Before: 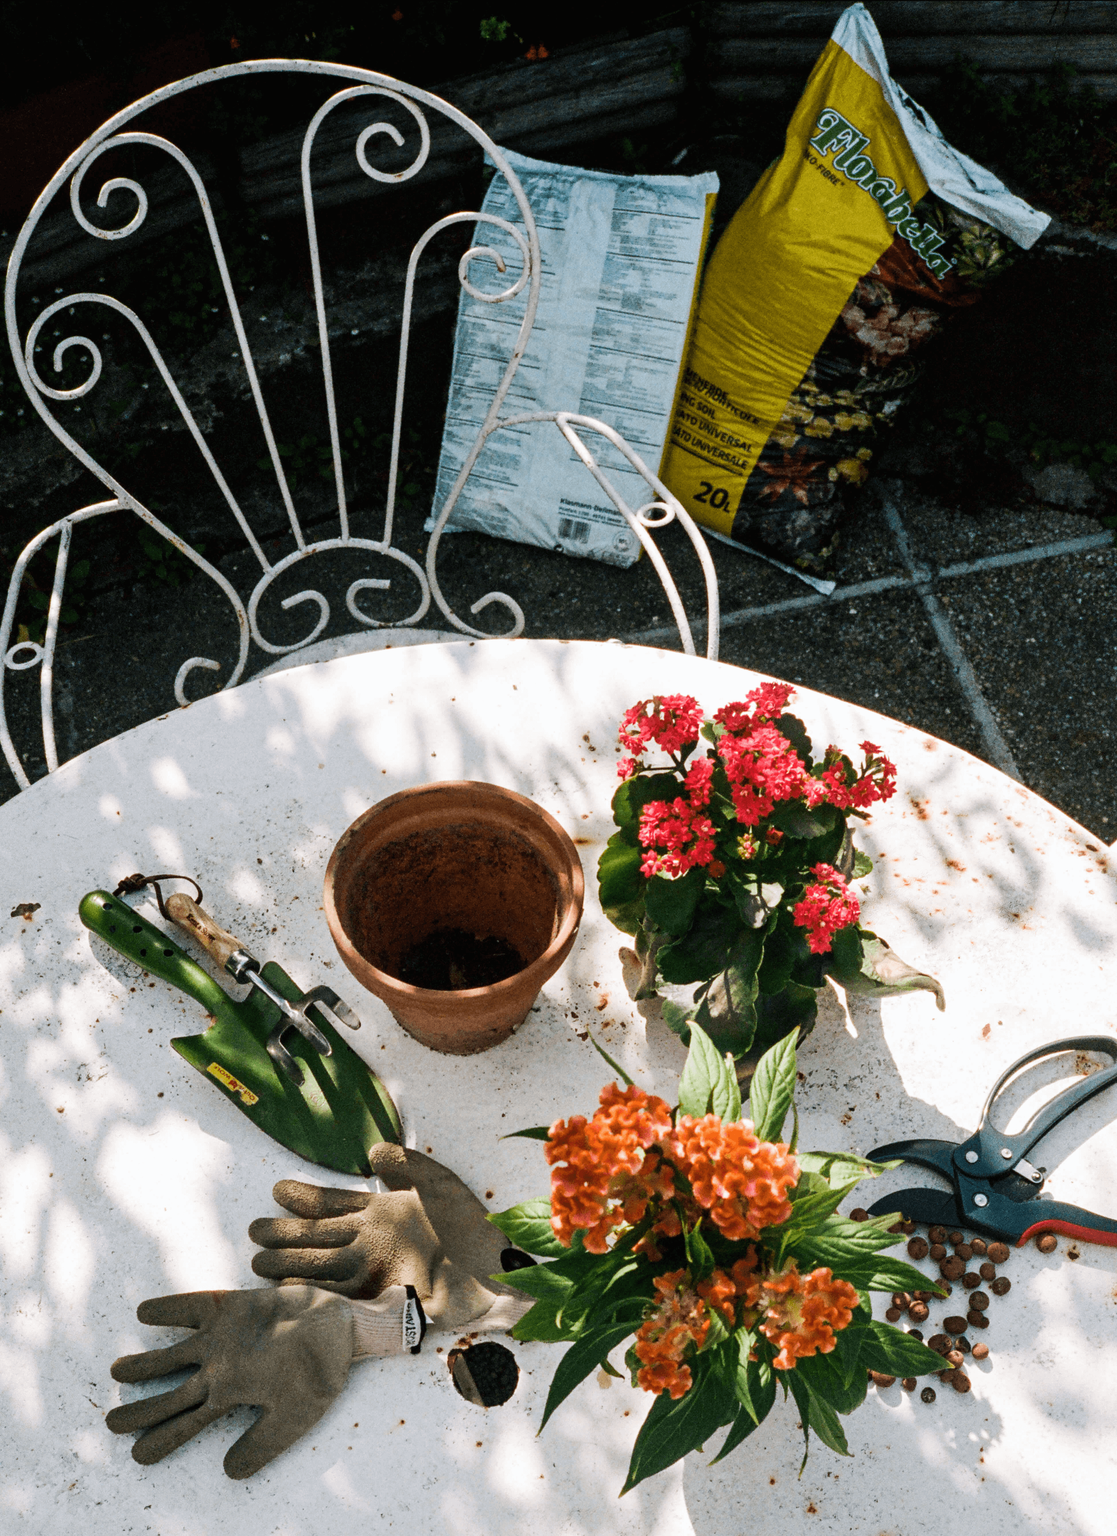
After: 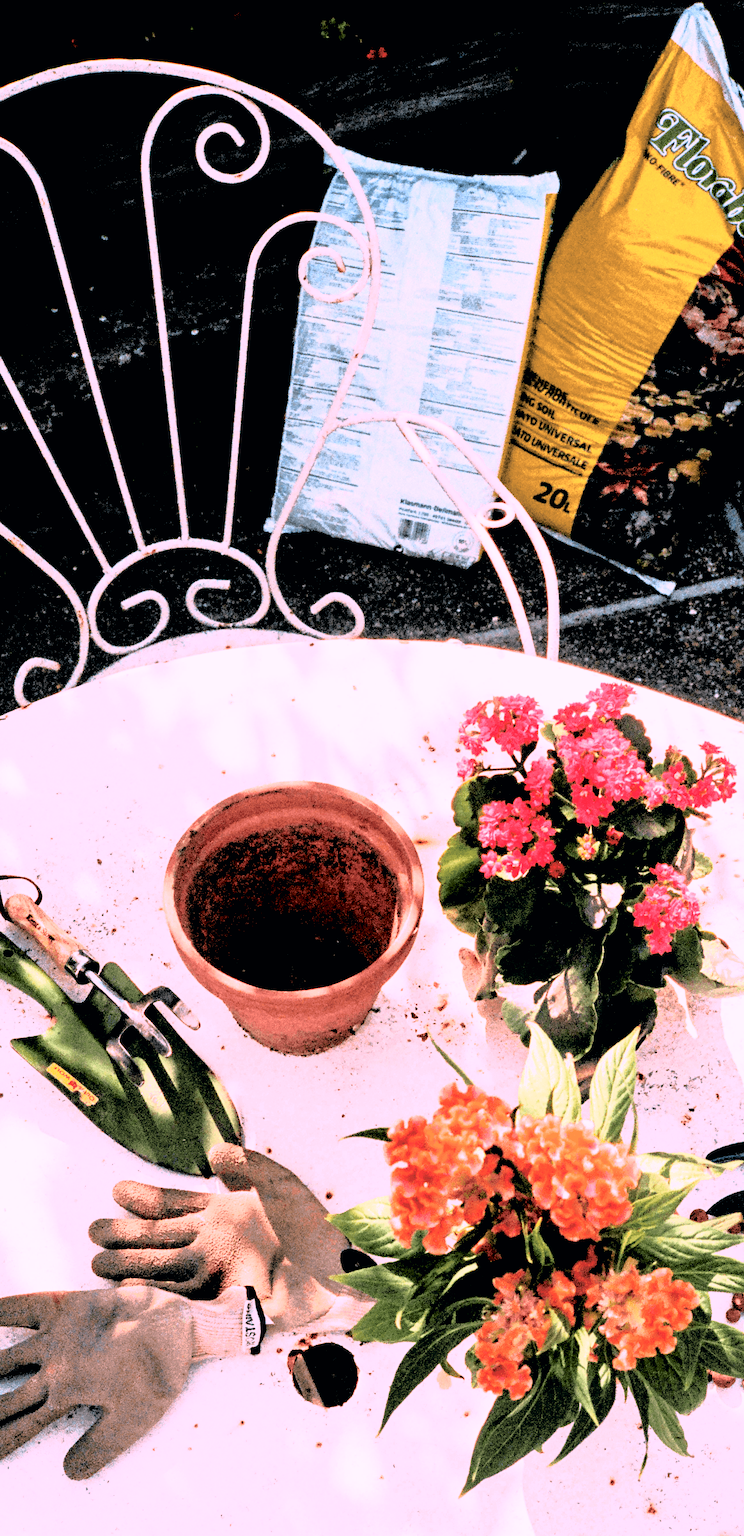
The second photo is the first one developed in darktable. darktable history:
rgb levels: levels [[0.027, 0.429, 0.996], [0, 0.5, 1], [0, 0.5, 1]]
white balance: red 1.188, blue 1.11
exposure: black level correction 0.001, exposure 0.5 EV, compensate exposure bias true, compensate highlight preservation false
crop and rotate: left 14.385%, right 18.948%
tone curve: curves: ch0 [(0, 0) (0.105, 0.068) (0.195, 0.162) (0.283, 0.283) (0.384, 0.404) (0.485, 0.531) (0.638, 0.681) (0.795, 0.879) (1, 0.977)]; ch1 [(0, 0) (0.161, 0.092) (0.35, 0.33) (0.379, 0.401) (0.456, 0.469) (0.504, 0.498) (0.53, 0.532) (0.58, 0.619) (0.635, 0.671) (1, 1)]; ch2 [(0, 0) (0.371, 0.362) (0.437, 0.437) (0.483, 0.484) (0.53, 0.515) (0.56, 0.58) (0.622, 0.606) (1, 1)], color space Lab, independent channels, preserve colors none
